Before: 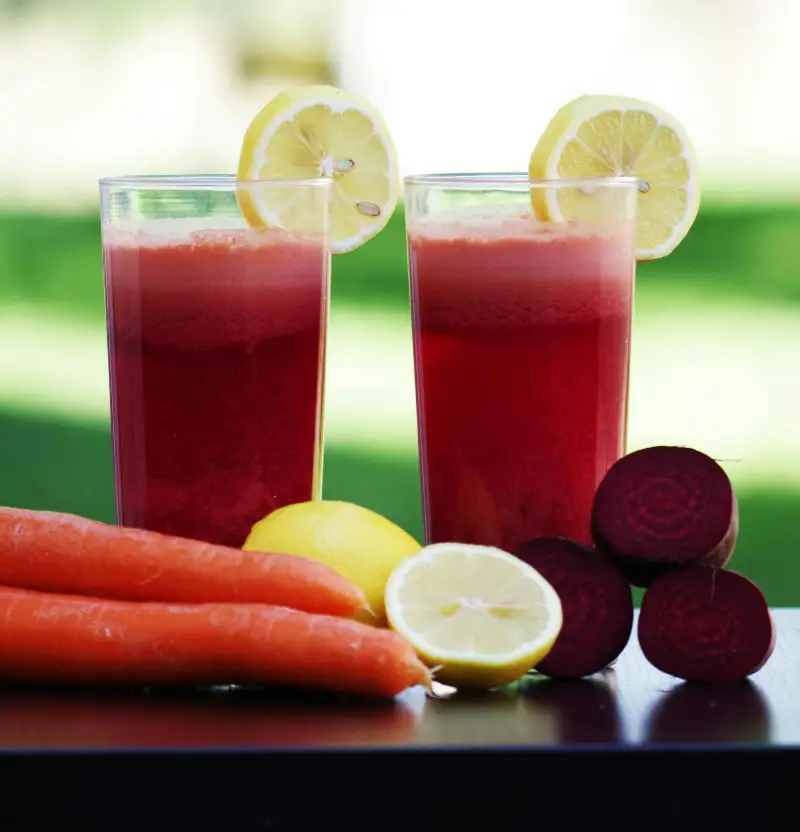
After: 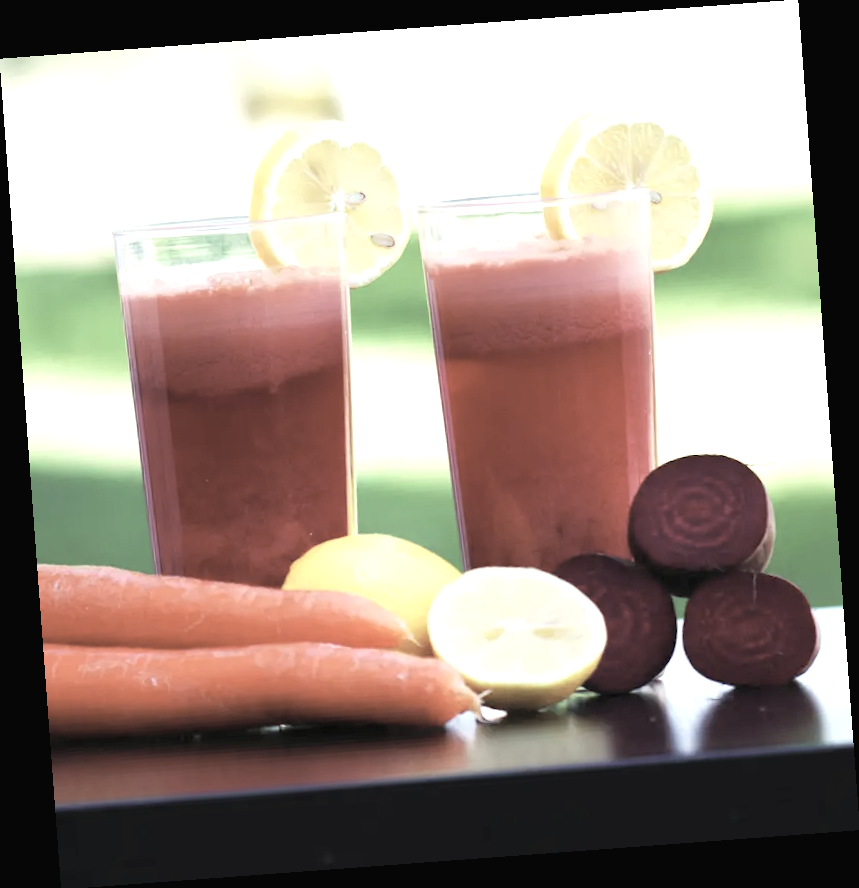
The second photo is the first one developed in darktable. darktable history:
rotate and perspective: rotation -4.25°, automatic cropping off
contrast brightness saturation: brightness 0.18, saturation -0.5
exposure: black level correction 0, exposure 0.7 EV, compensate exposure bias true, compensate highlight preservation false
